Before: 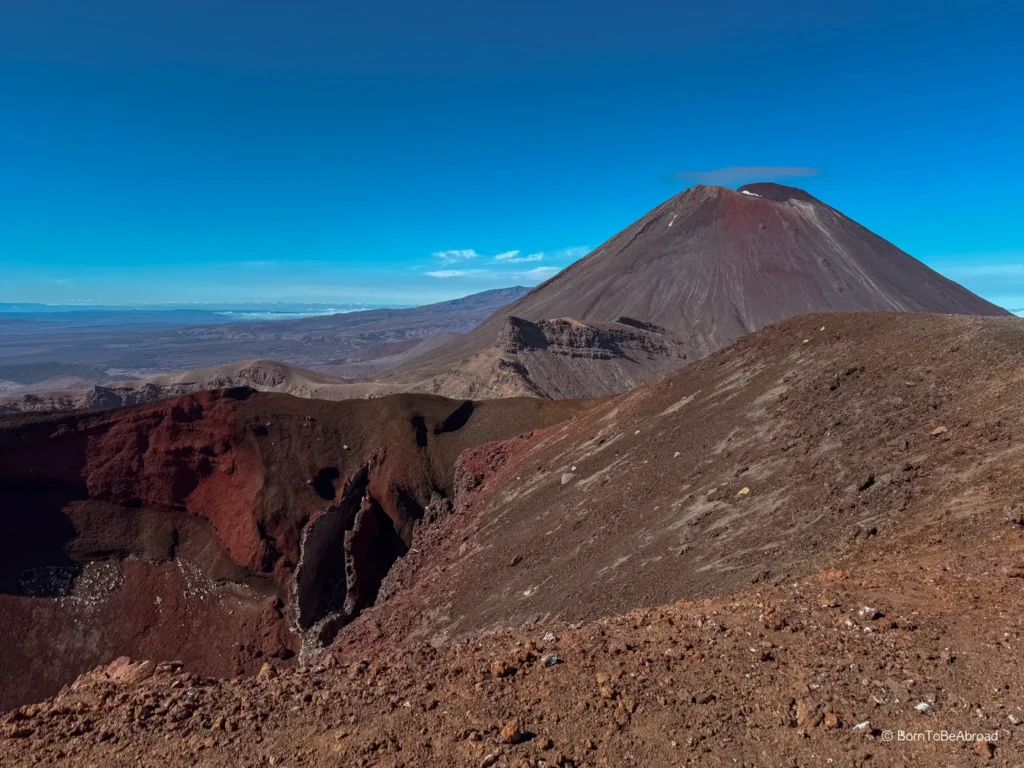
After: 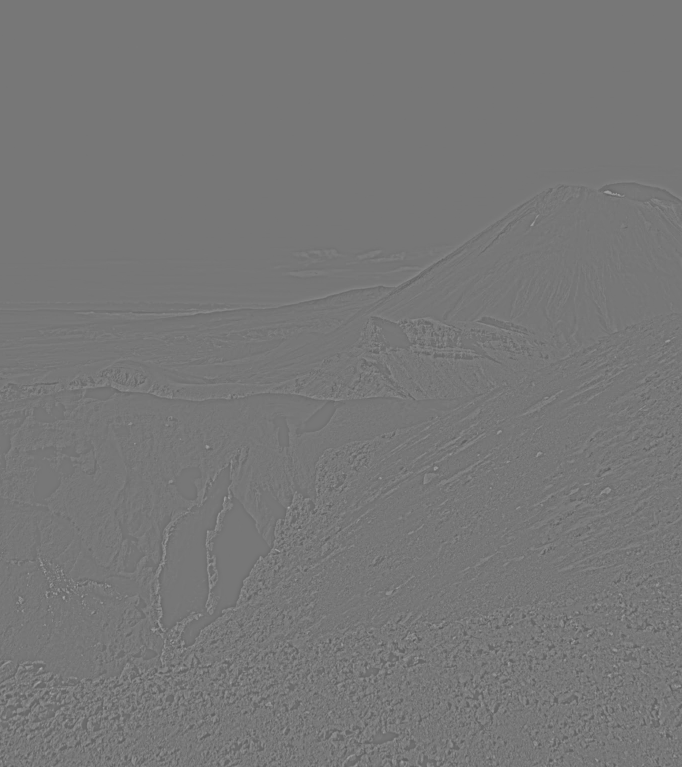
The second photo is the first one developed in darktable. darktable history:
highpass: sharpness 9.84%, contrast boost 9.94%
velvia: on, module defaults
crop and rotate: left 13.537%, right 19.796%
